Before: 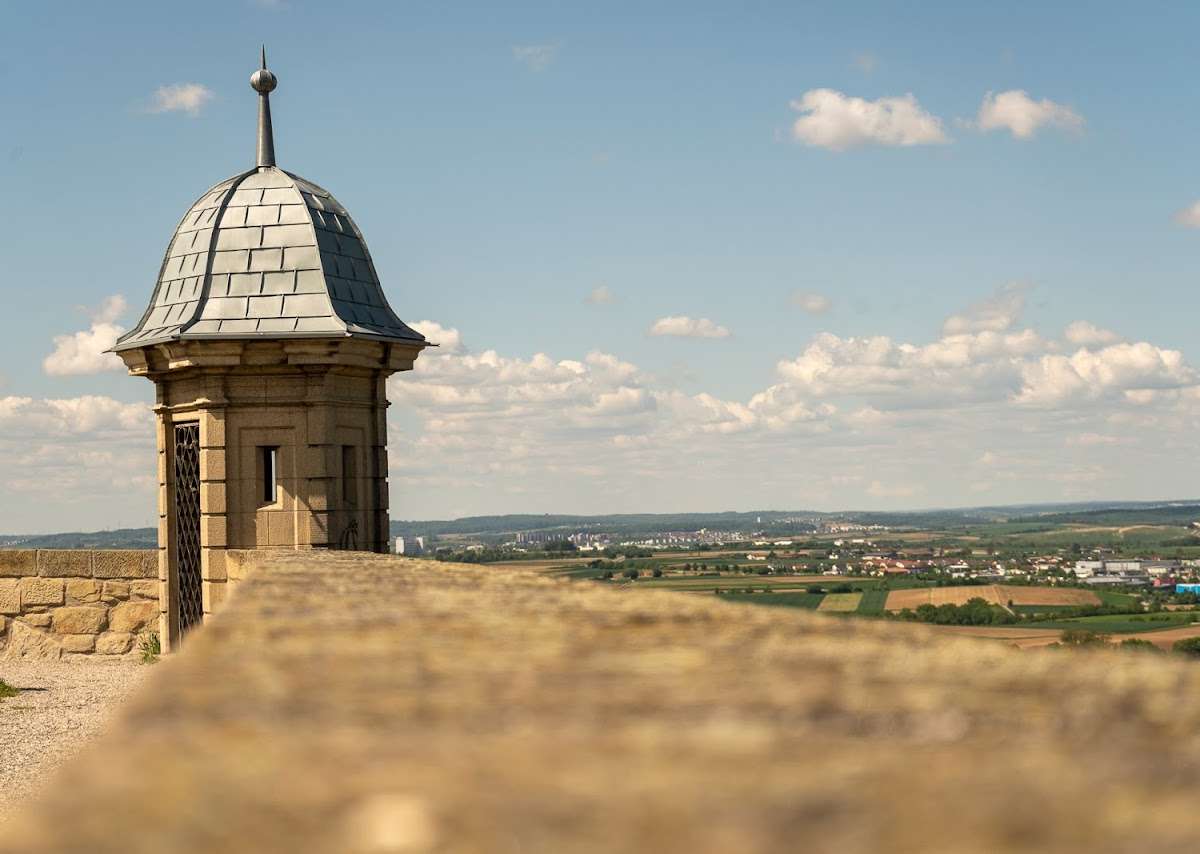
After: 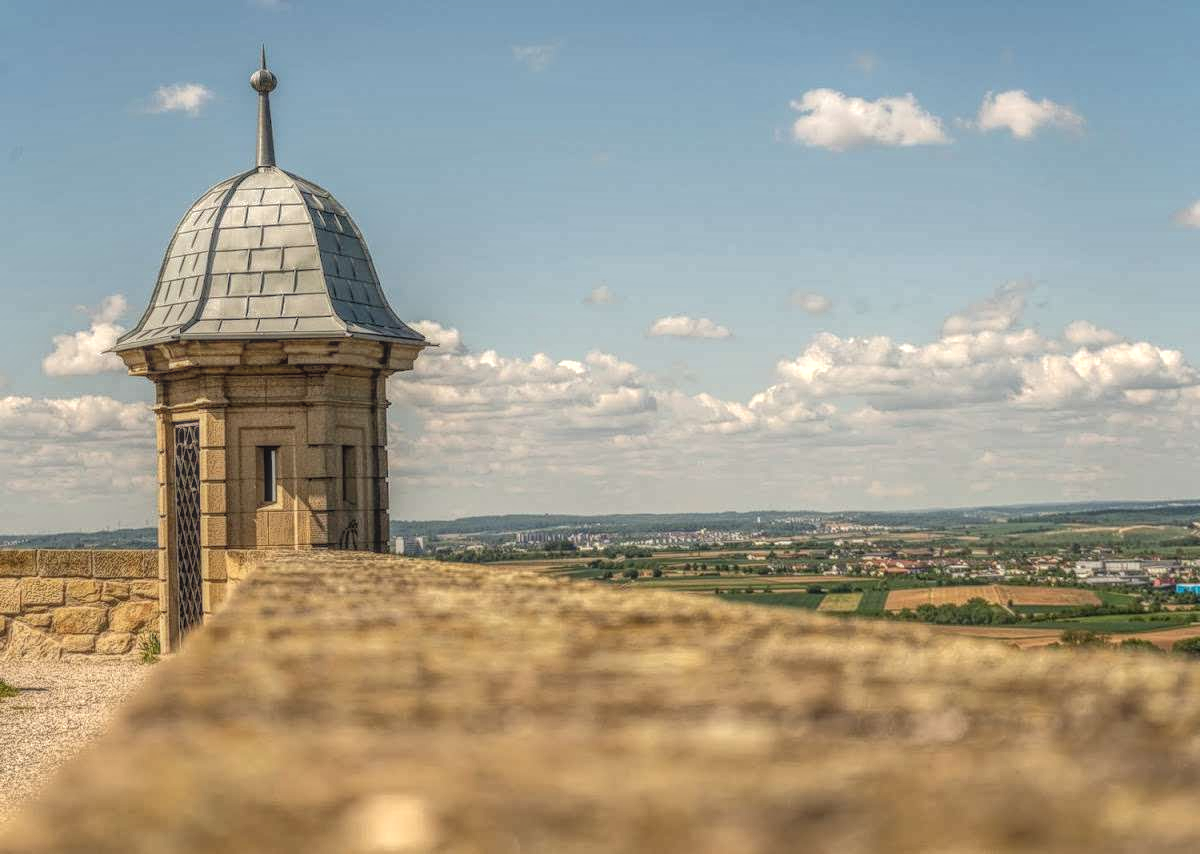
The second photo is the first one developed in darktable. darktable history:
local contrast: highlights 20%, shadows 28%, detail 201%, midtone range 0.2
